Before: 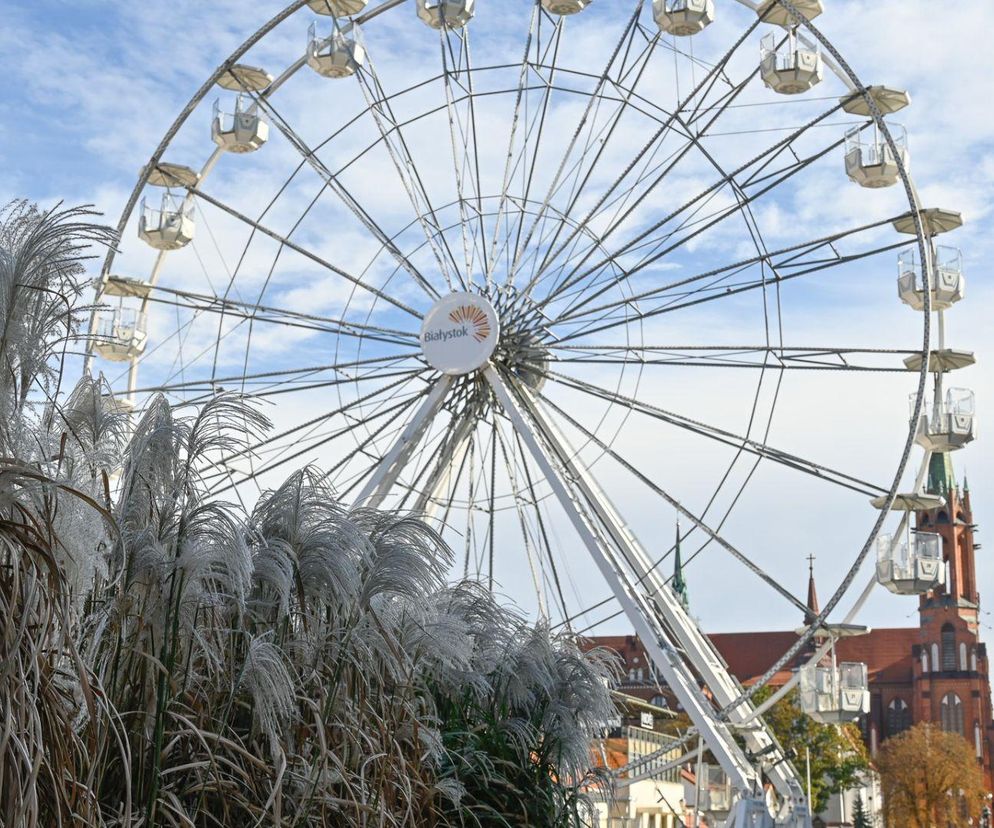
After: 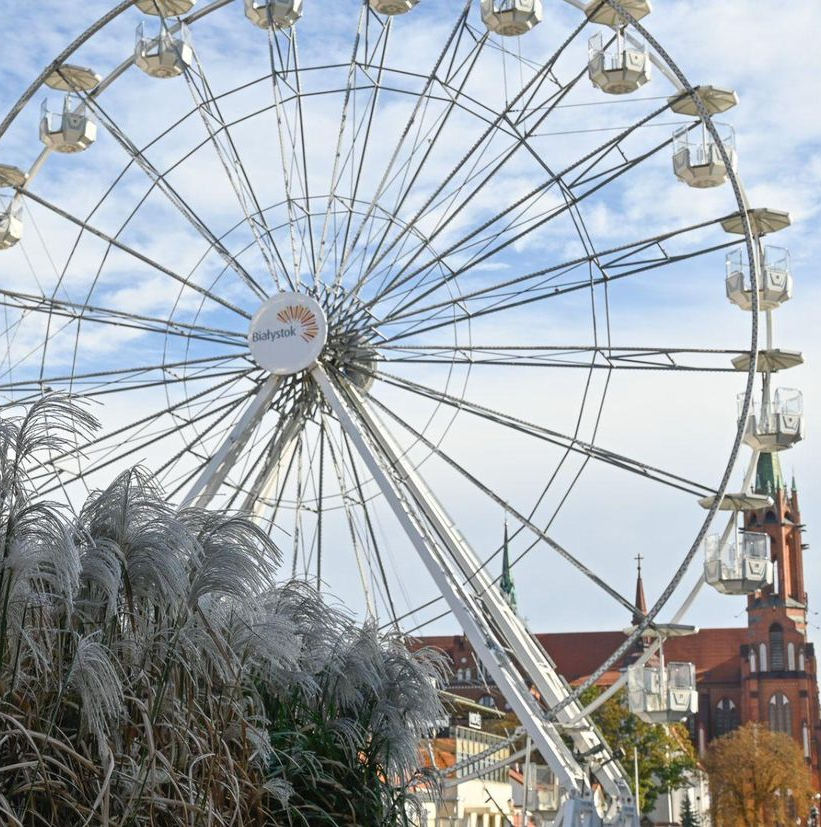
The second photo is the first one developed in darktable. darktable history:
crop: left 17.35%, bottom 0.021%
